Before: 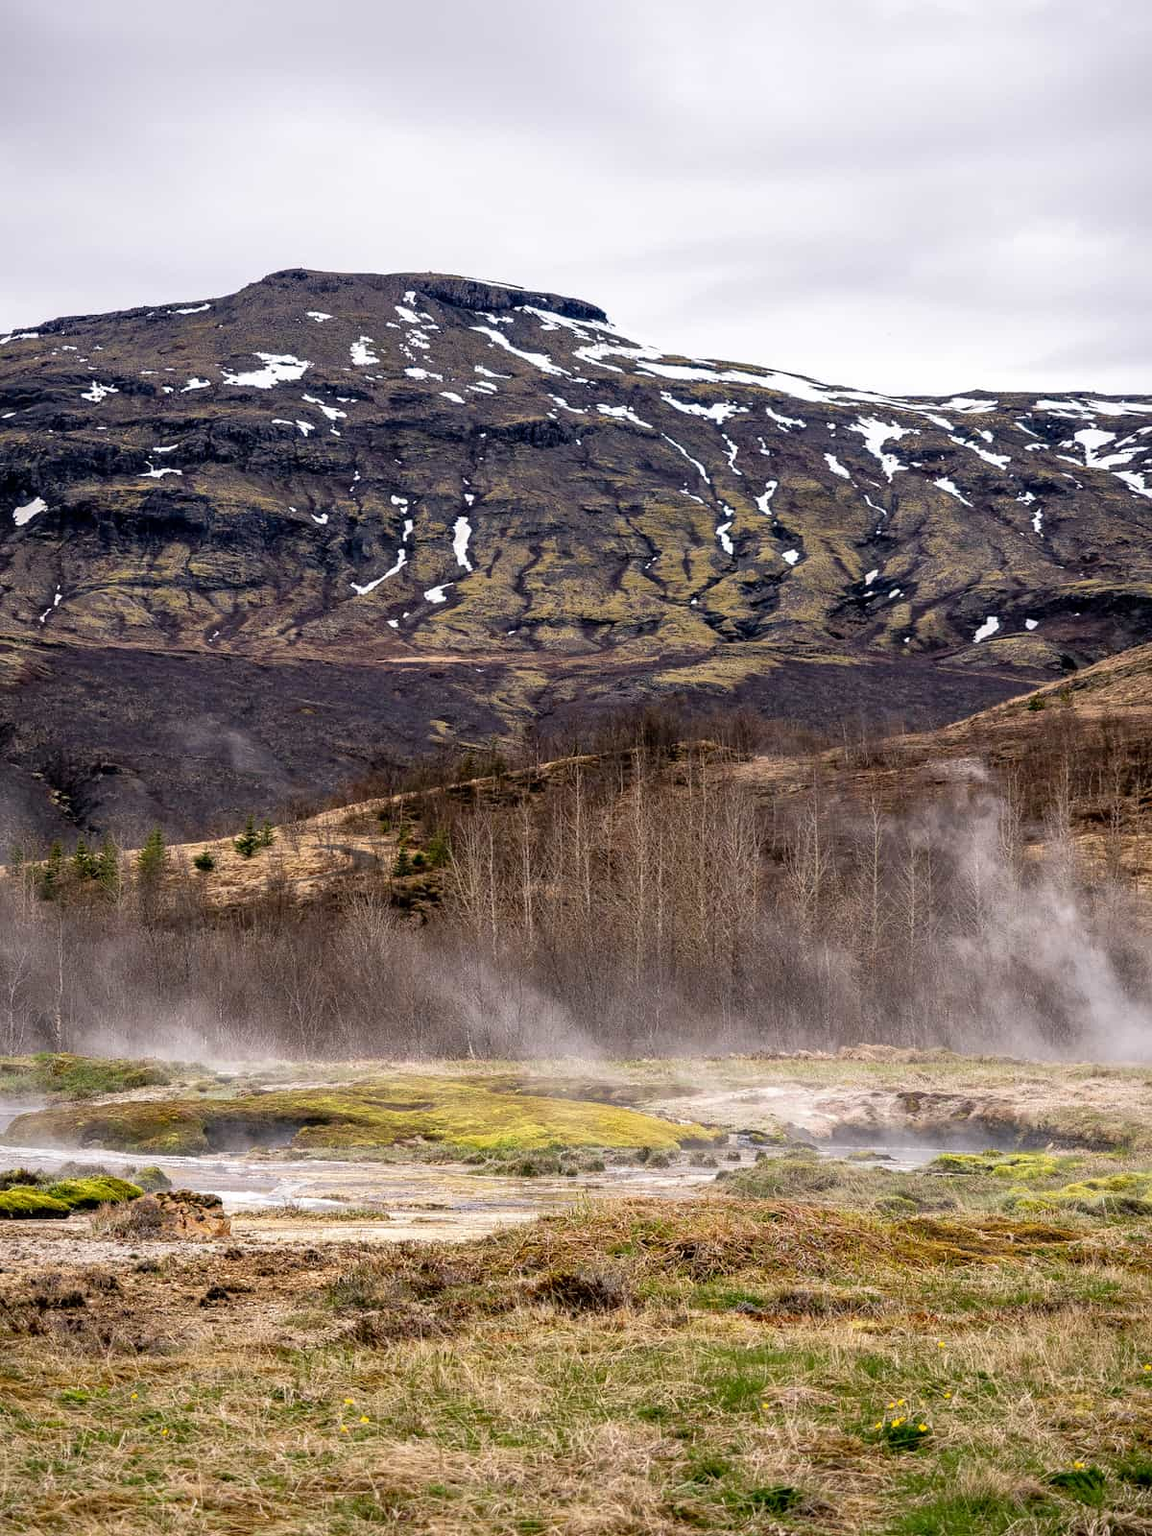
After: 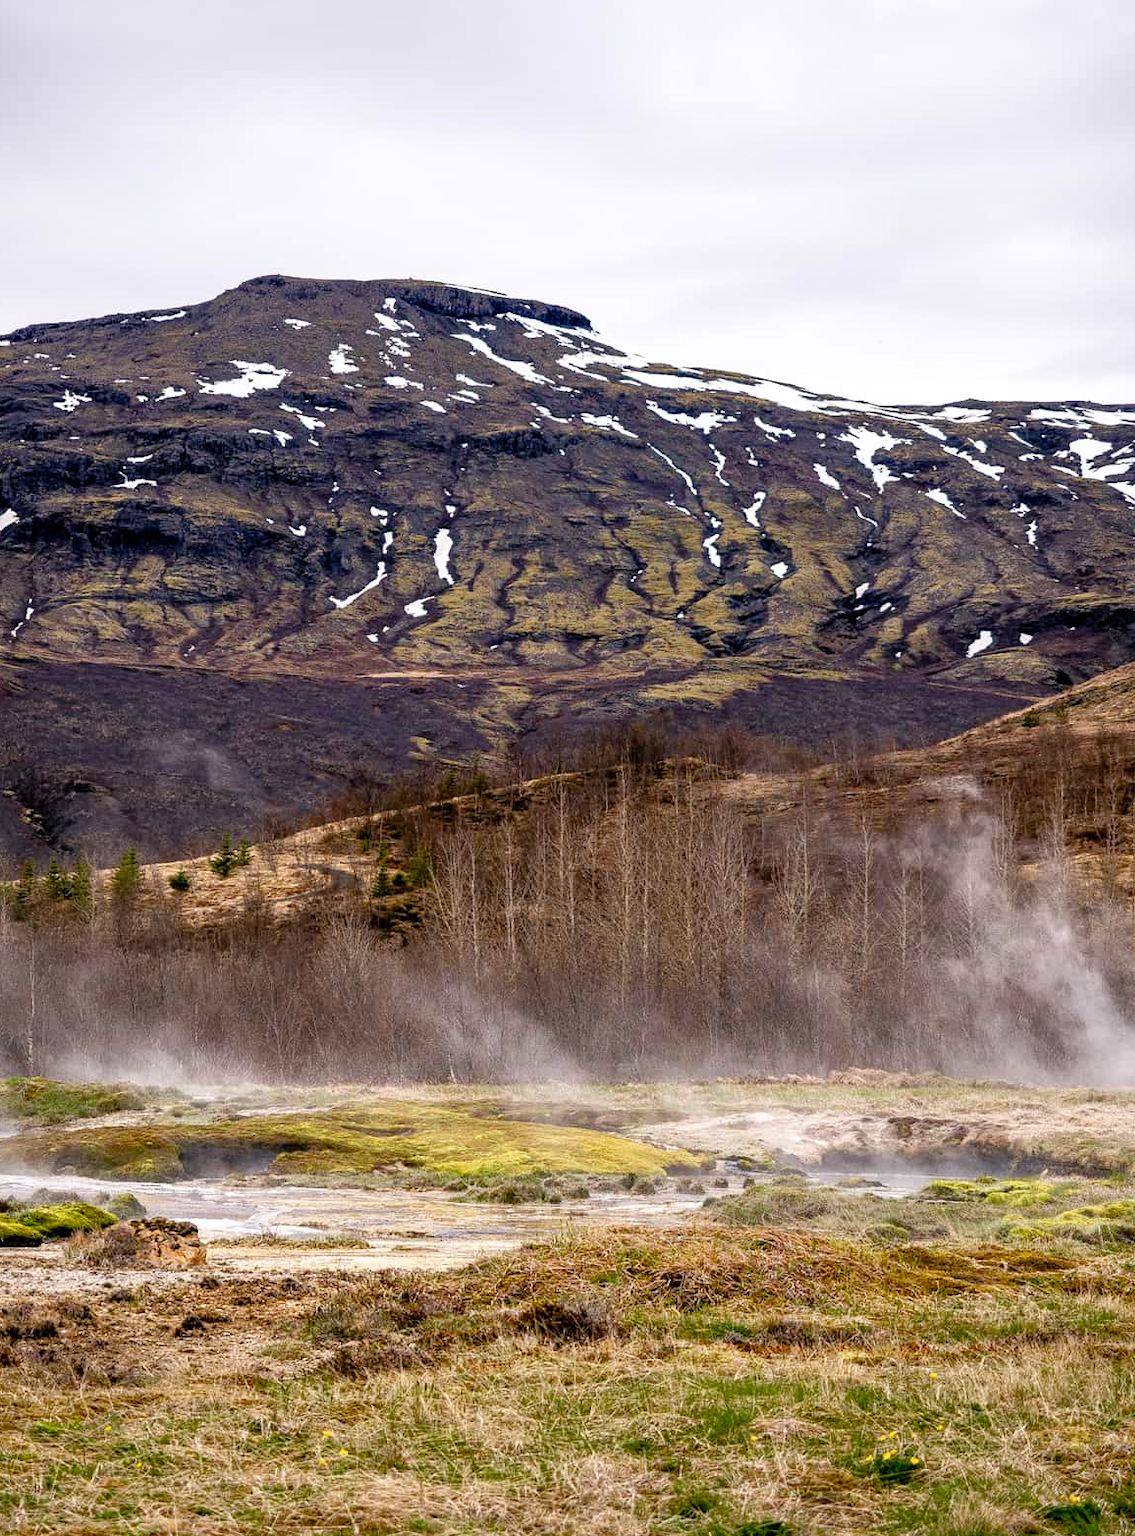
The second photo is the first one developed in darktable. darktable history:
crop and rotate: left 2.536%, right 1.107%, bottom 2.246%
color balance rgb: perceptual saturation grading › global saturation 20%, perceptual saturation grading › highlights -25%, perceptual saturation grading › shadows 25%
shadows and highlights: shadows 0, highlights 40
